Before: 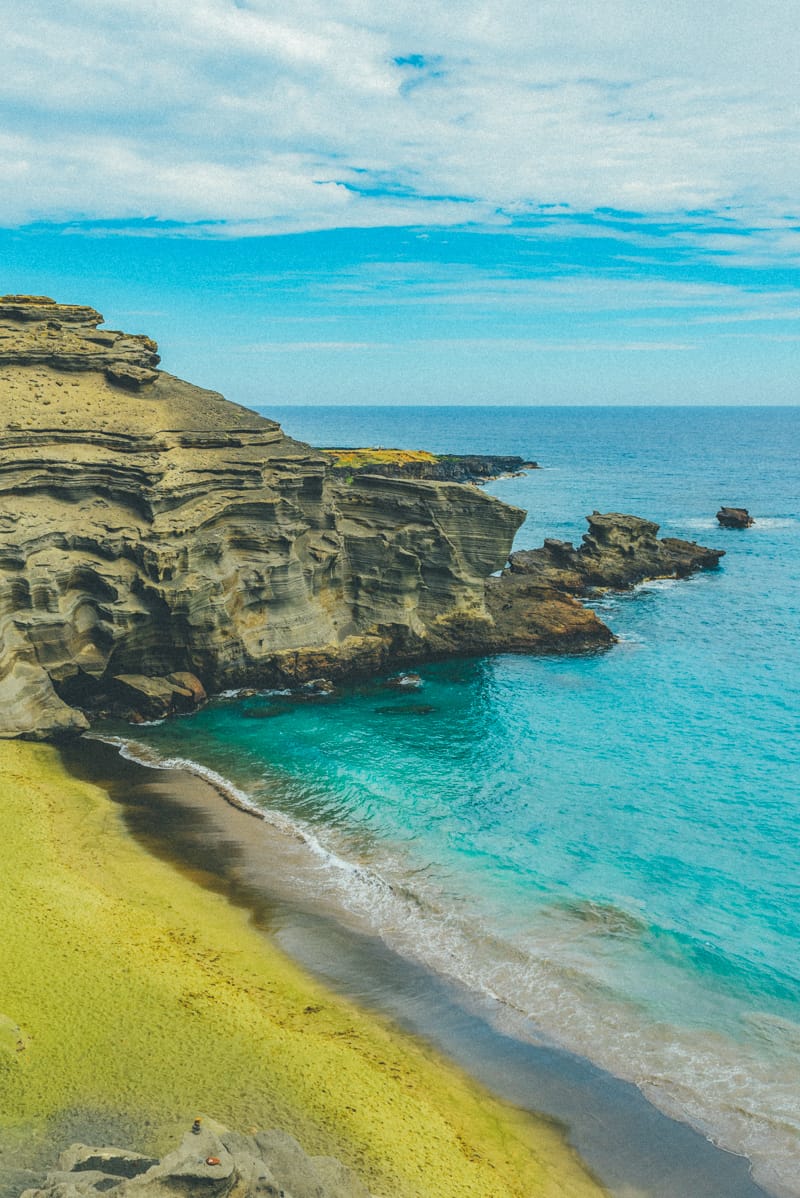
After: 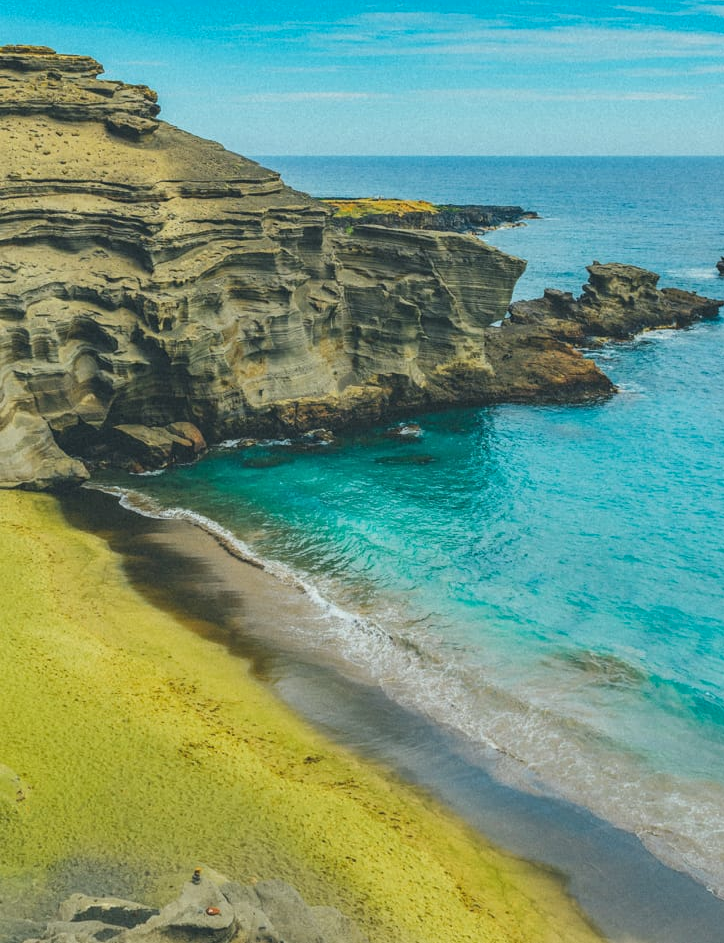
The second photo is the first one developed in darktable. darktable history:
shadows and highlights: shadows 35, highlights -35, soften with gaussian
crop: top 20.916%, right 9.437%, bottom 0.316%
